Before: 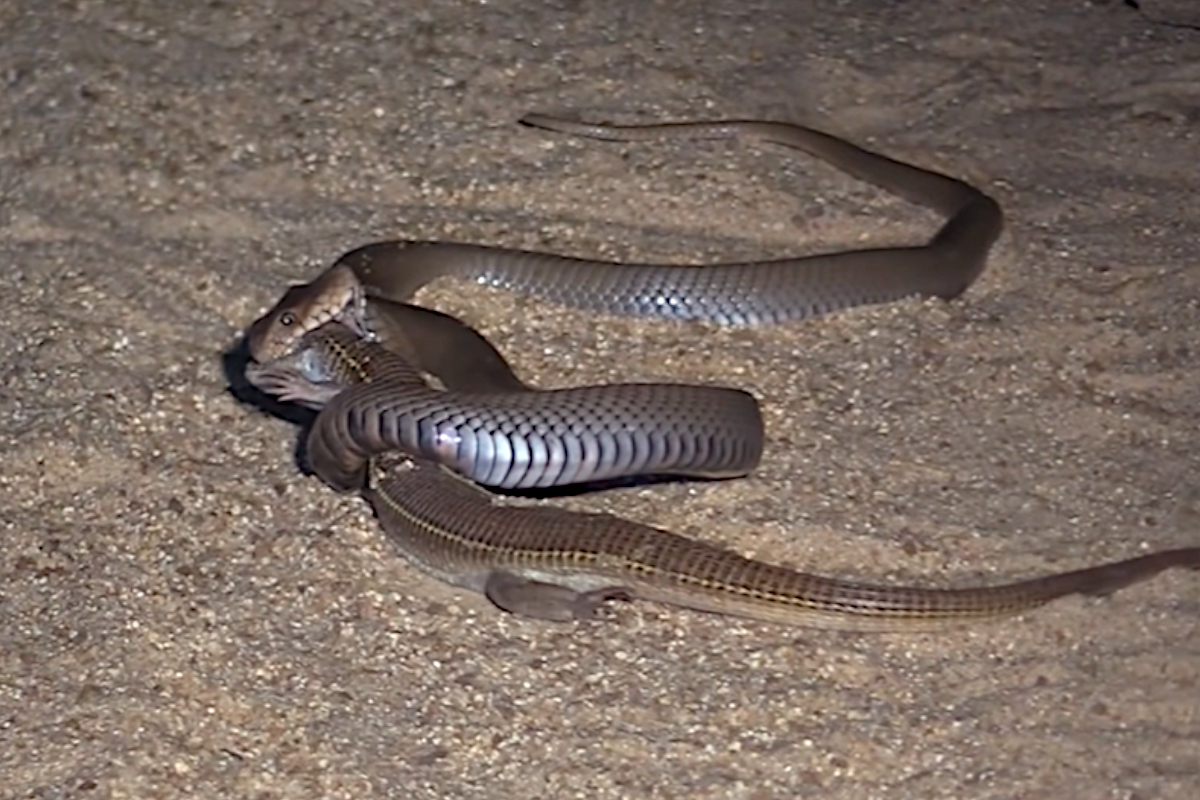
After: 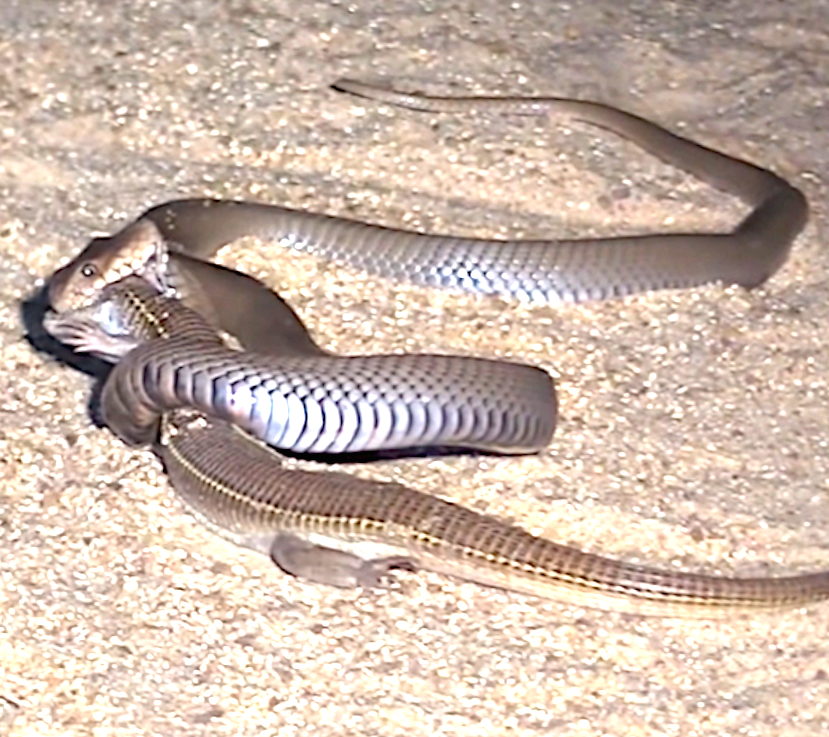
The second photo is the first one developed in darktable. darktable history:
exposure: black level correction 0, exposure 1.75 EV, compensate exposure bias true, compensate highlight preservation false
crop and rotate: angle -3.27°, left 14.277%, top 0.028%, right 10.766%, bottom 0.028%
